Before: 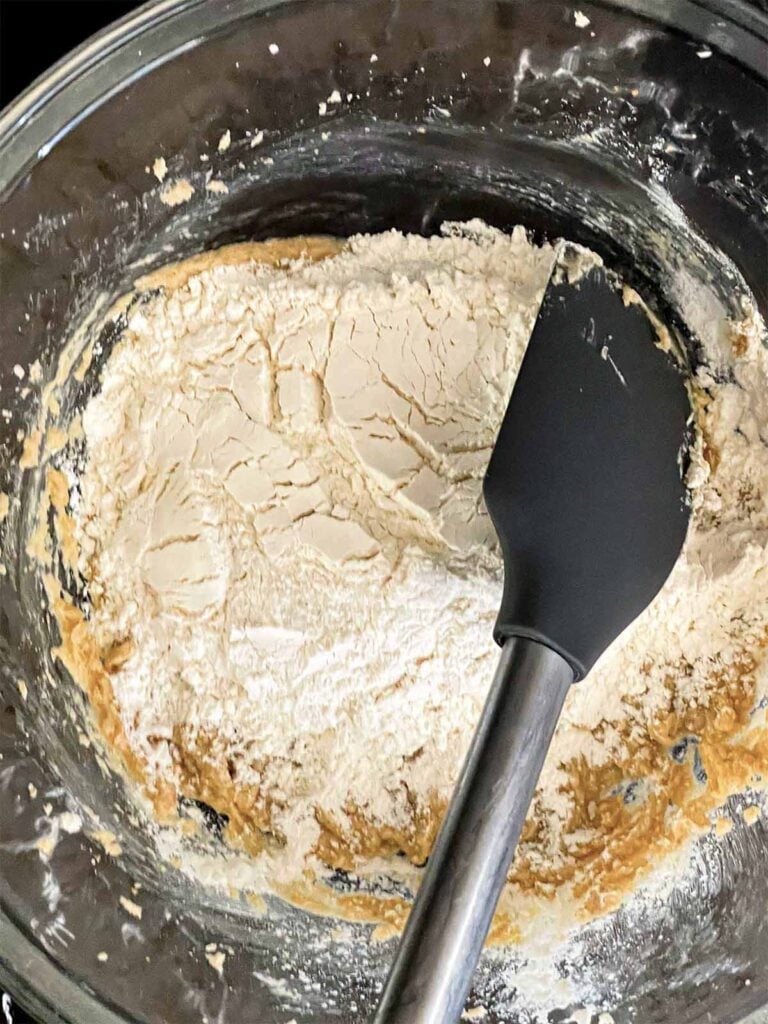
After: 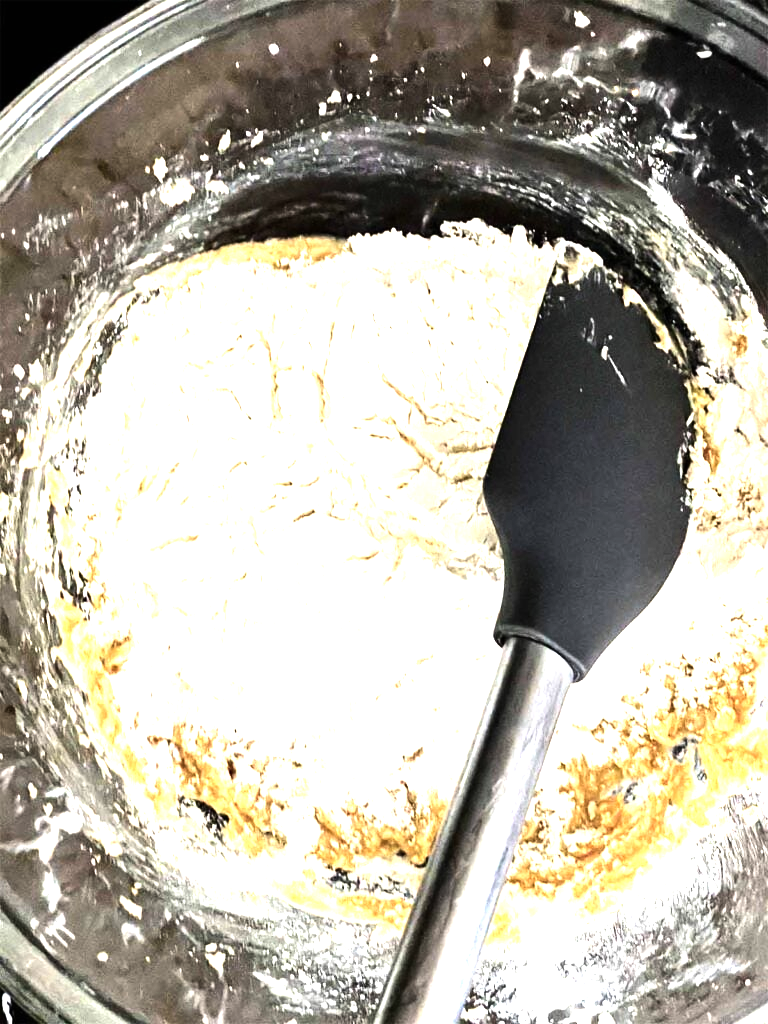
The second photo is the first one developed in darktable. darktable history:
exposure: black level correction 0, exposure 0.704 EV, compensate highlight preservation false
tone equalizer: -8 EV -1.07 EV, -7 EV -1 EV, -6 EV -0.832 EV, -5 EV -0.554 EV, -3 EV 0.555 EV, -2 EV 0.895 EV, -1 EV 1.01 EV, +0 EV 1.06 EV, edges refinement/feathering 500, mask exposure compensation -1.57 EV, preserve details no
